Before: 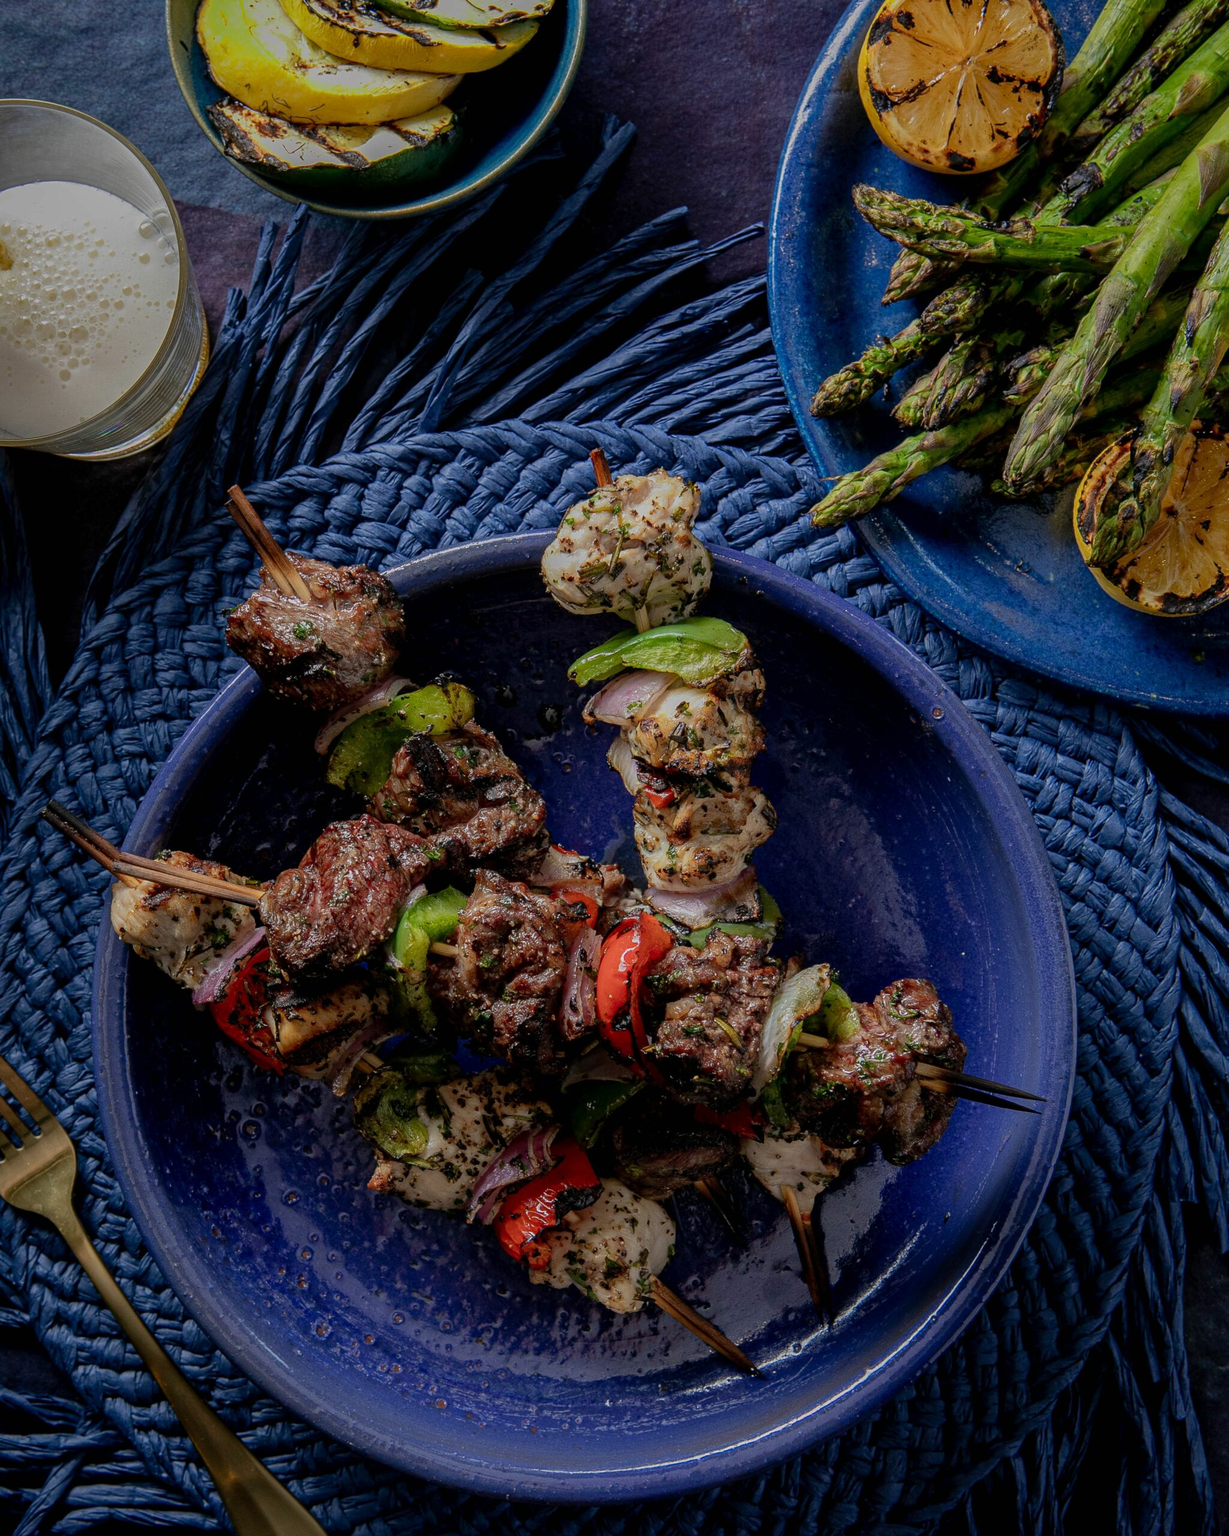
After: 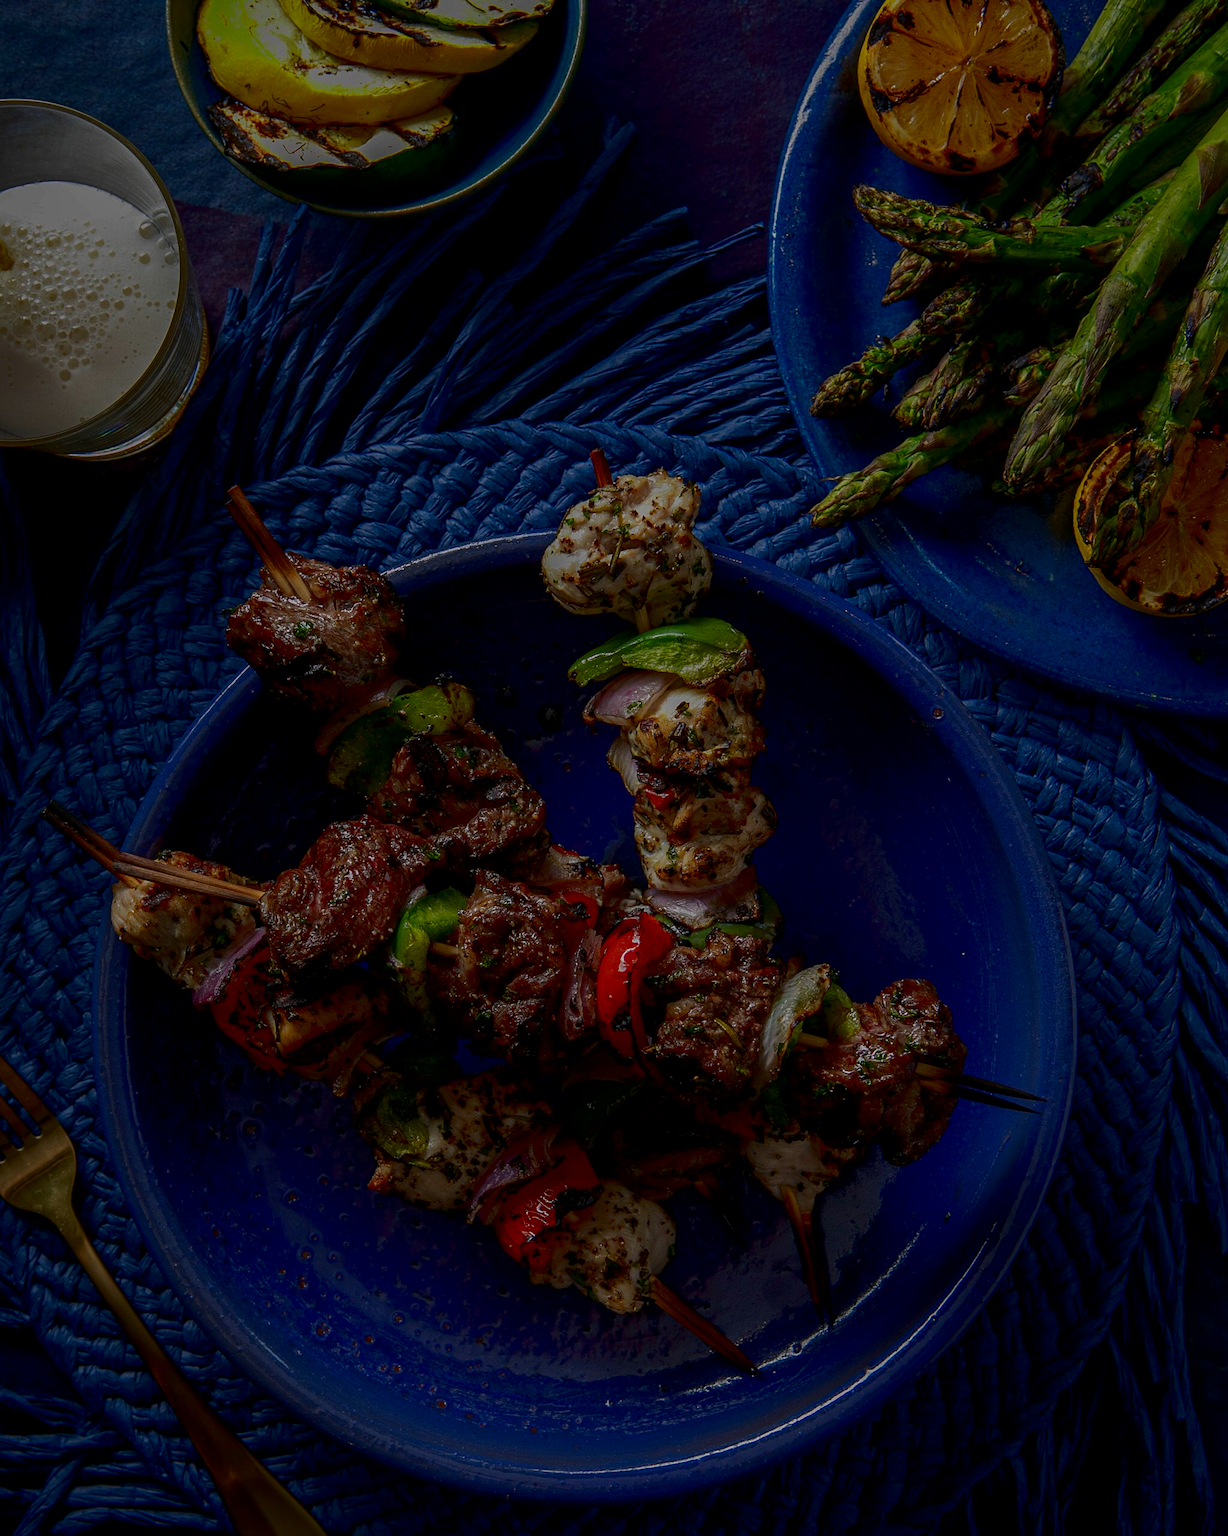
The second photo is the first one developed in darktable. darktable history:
contrast brightness saturation: brightness -0.515
